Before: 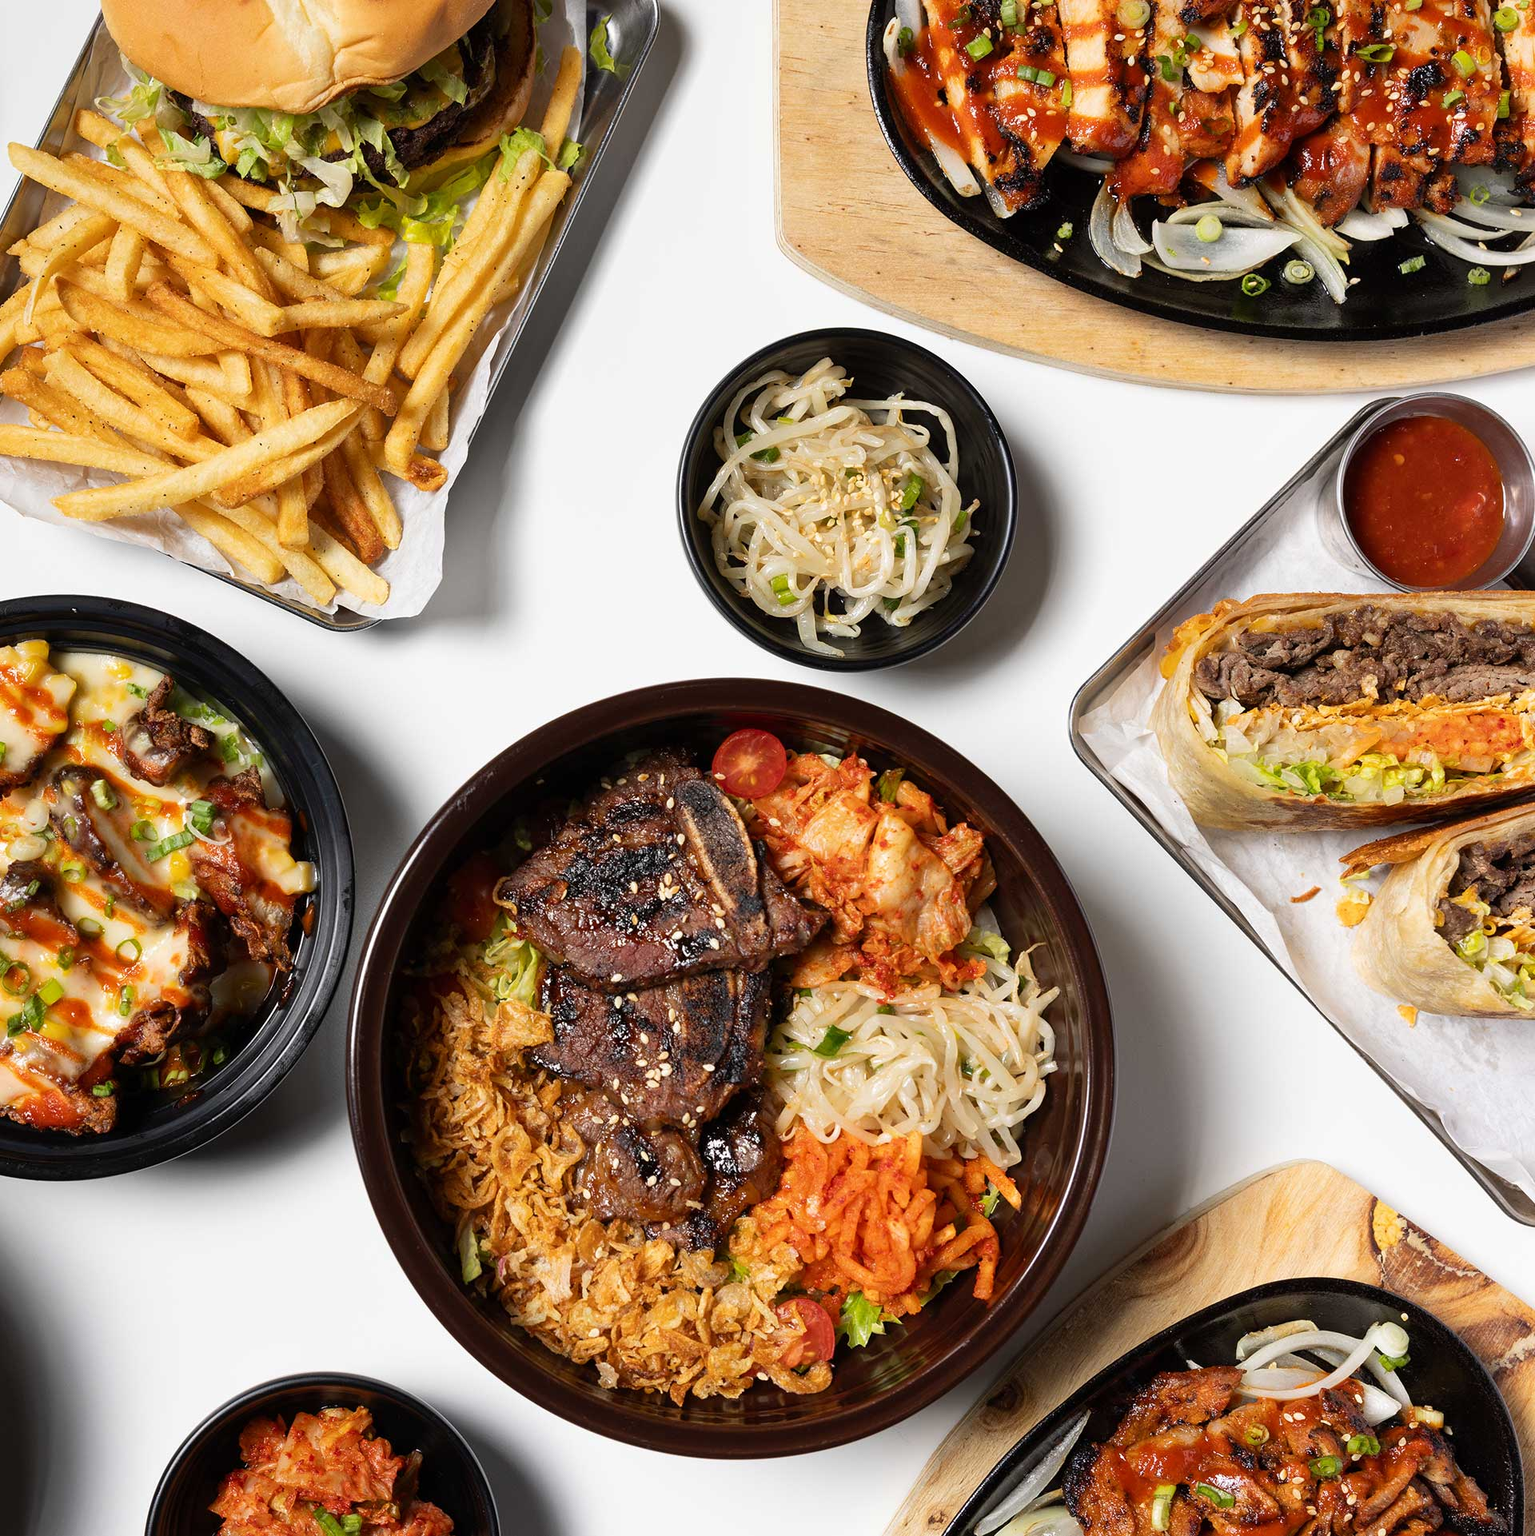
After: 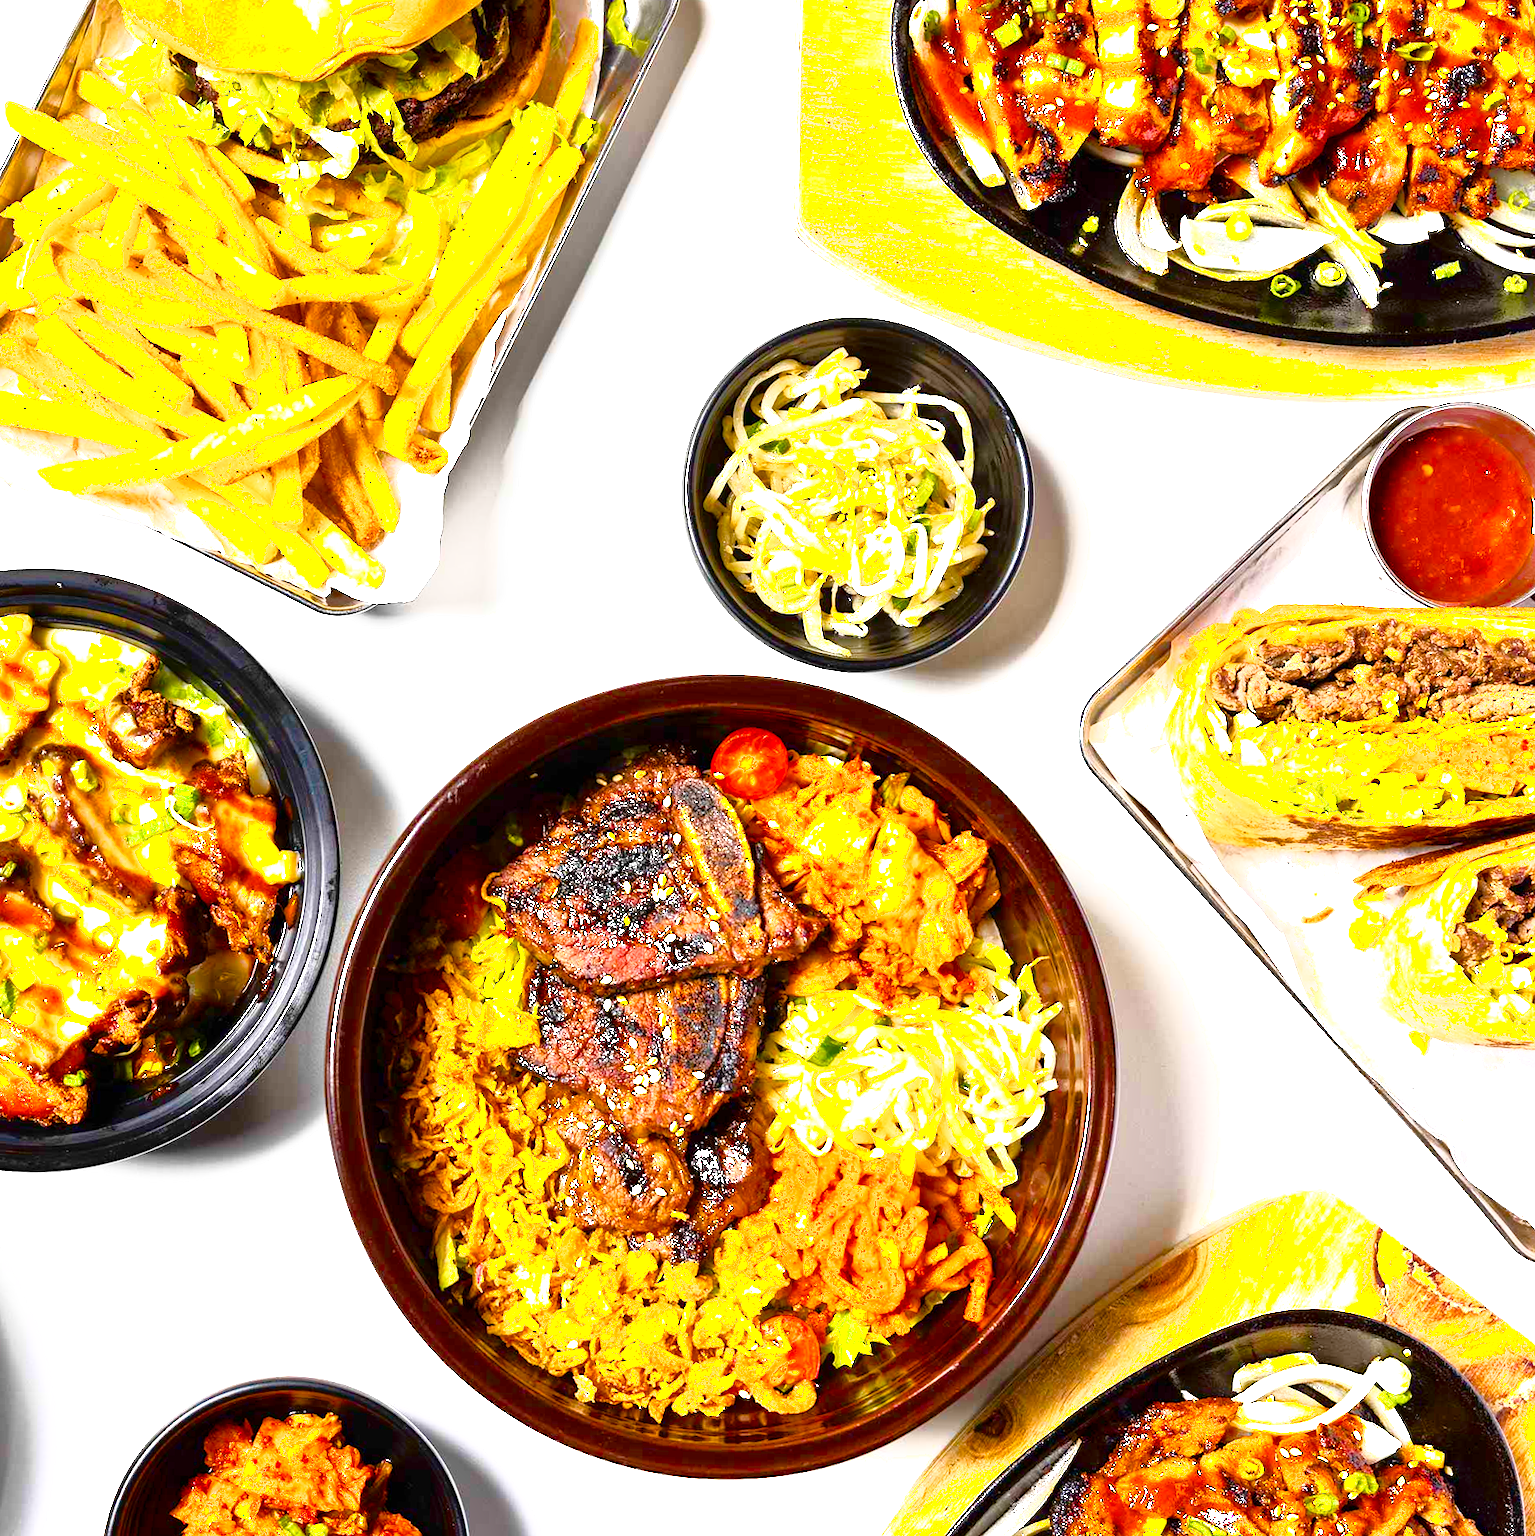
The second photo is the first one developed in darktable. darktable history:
levels: levels [0, 0.43, 0.859]
color balance rgb: linear chroma grading › global chroma 9%, perceptual saturation grading › global saturation 36%, perceptual saturation grading › shadows 35%, perceptual brilliance grading › global brilliance 21.21%, perceptual brilliance grading › shadows -35%, global vibrance 21.21%
shadows and highlights: shadows -62.32, white point adjustment -5.22, highlights 61.59
crop and rotate: angle -1.69°
tone equalizer: -8 EV 2 EV, -7 EV 2 EV, -6 EV 2 EV, -5 EV 2 EV, -4 EV 2 EV, -3 EV 1.5 EV, -2 EV 1 EV, -1 EV 0.5 EV
